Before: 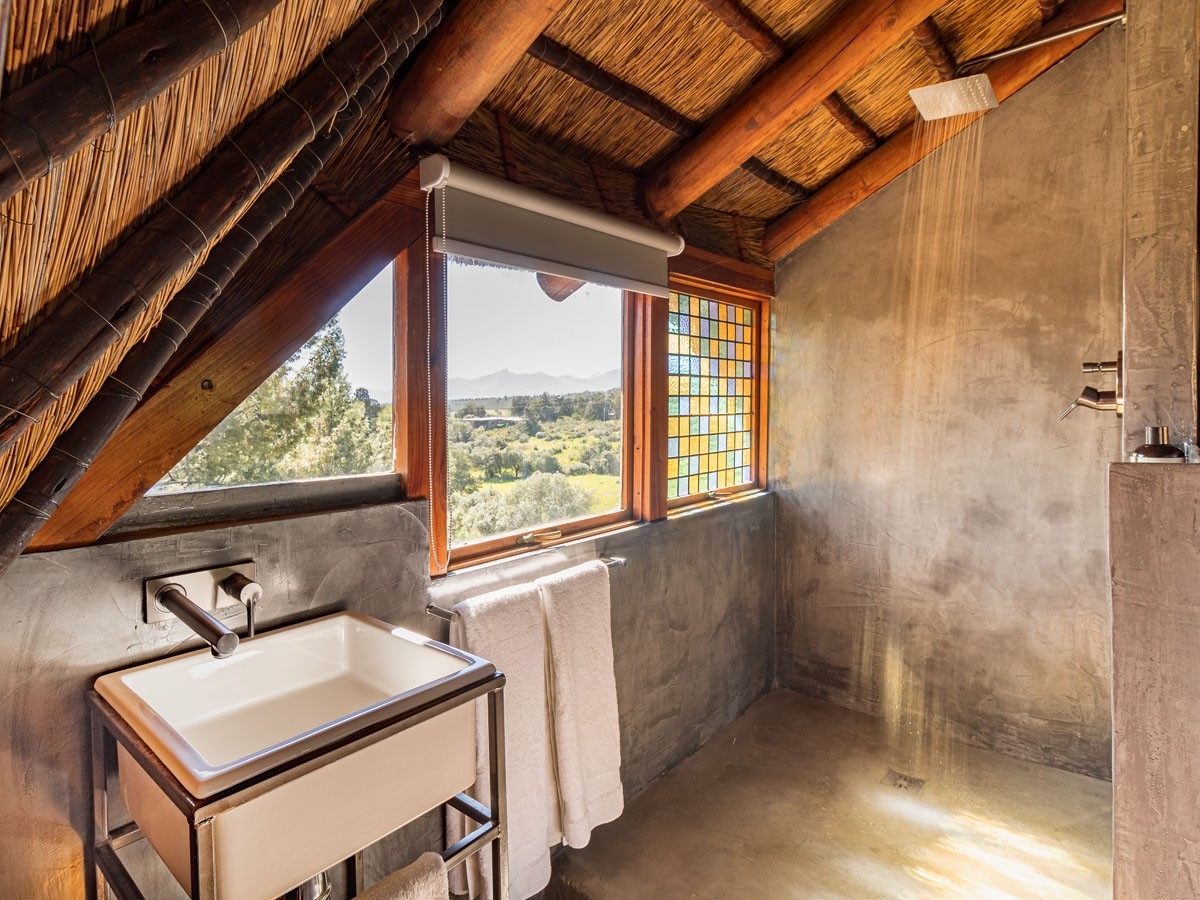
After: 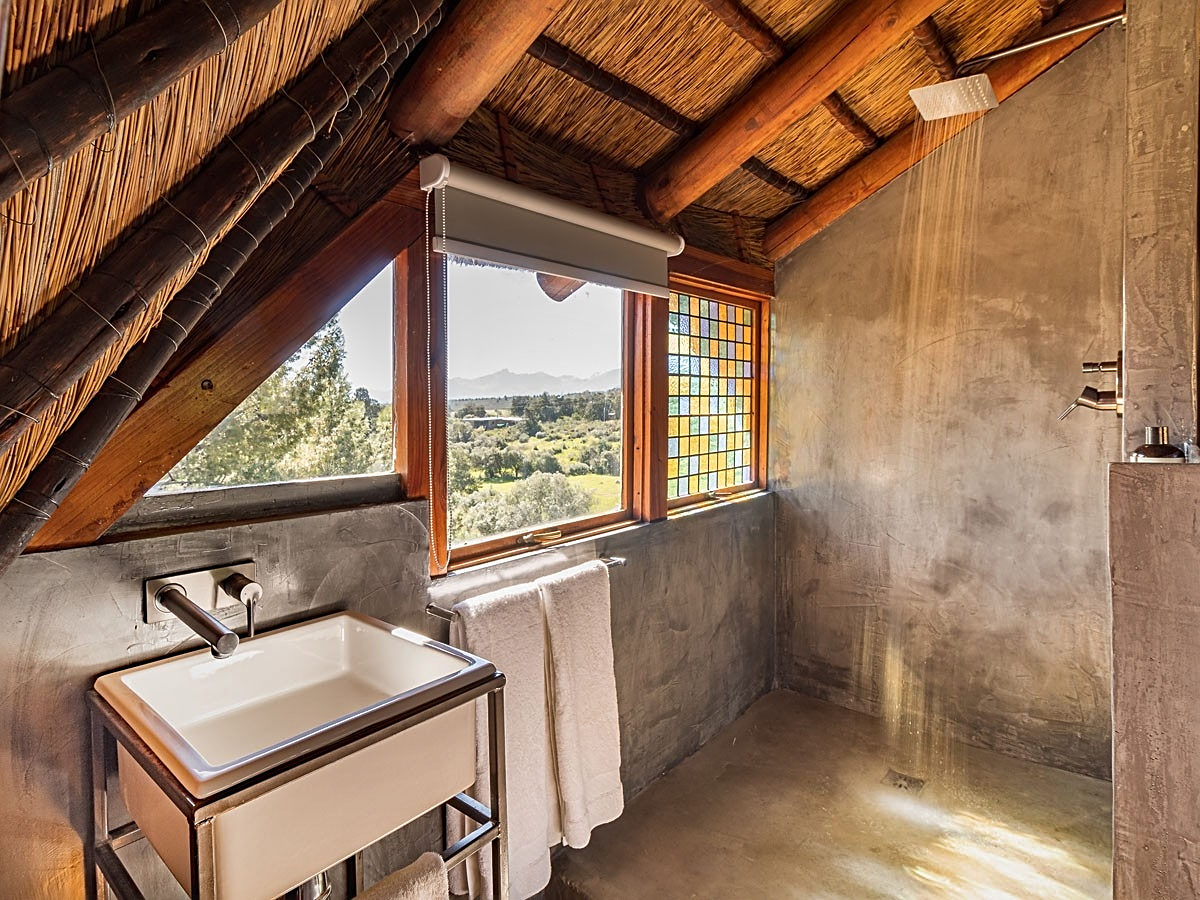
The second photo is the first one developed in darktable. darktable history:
sharpen: on, module defaults
shadows and highlights: shadows 24.53, highlights -79.4, soften with gaussian
